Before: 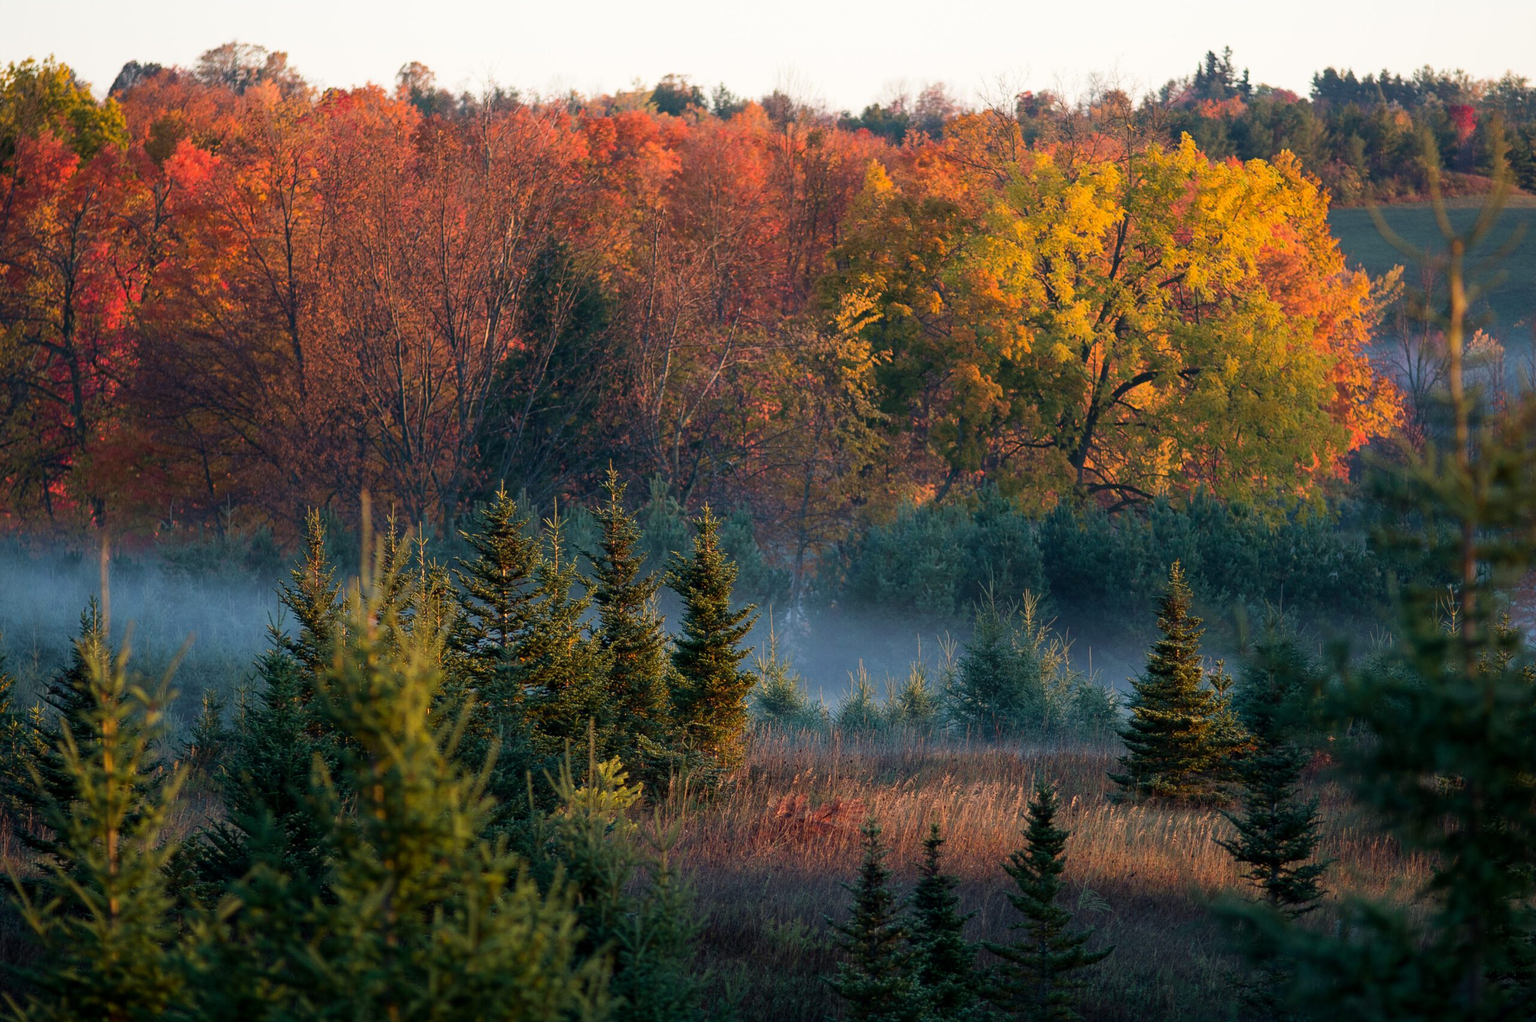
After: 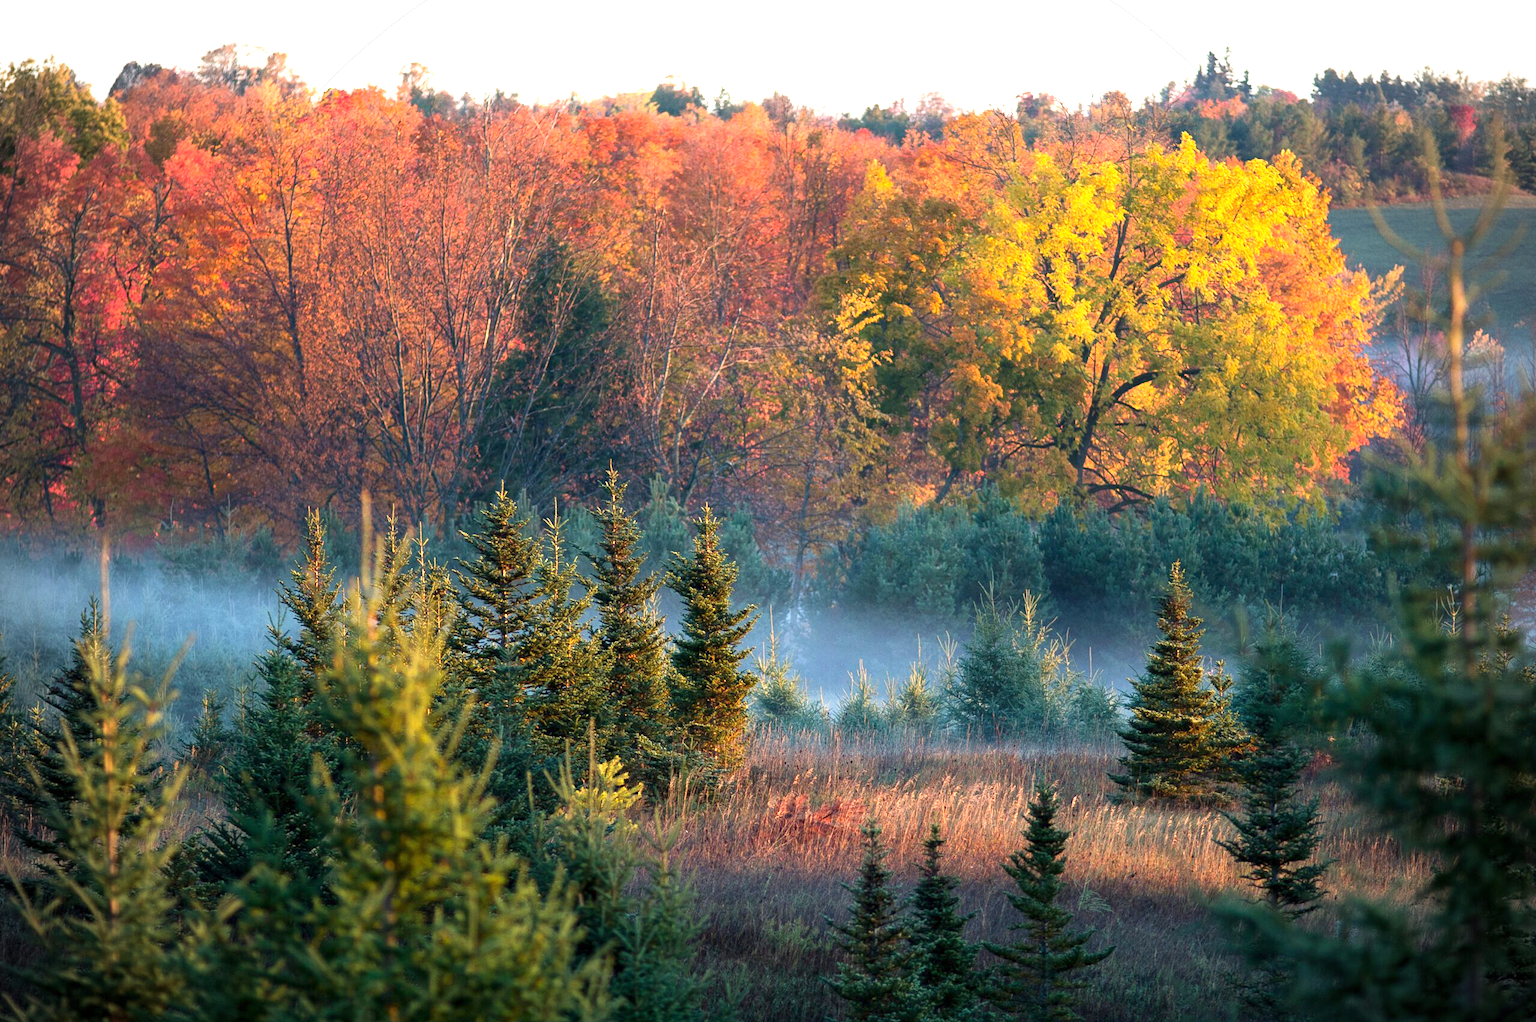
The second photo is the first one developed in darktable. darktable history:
exposure: exposure 1.25 EV, compensate exposure bias true, compensate highlight preservation false
vignetting: unbound false
